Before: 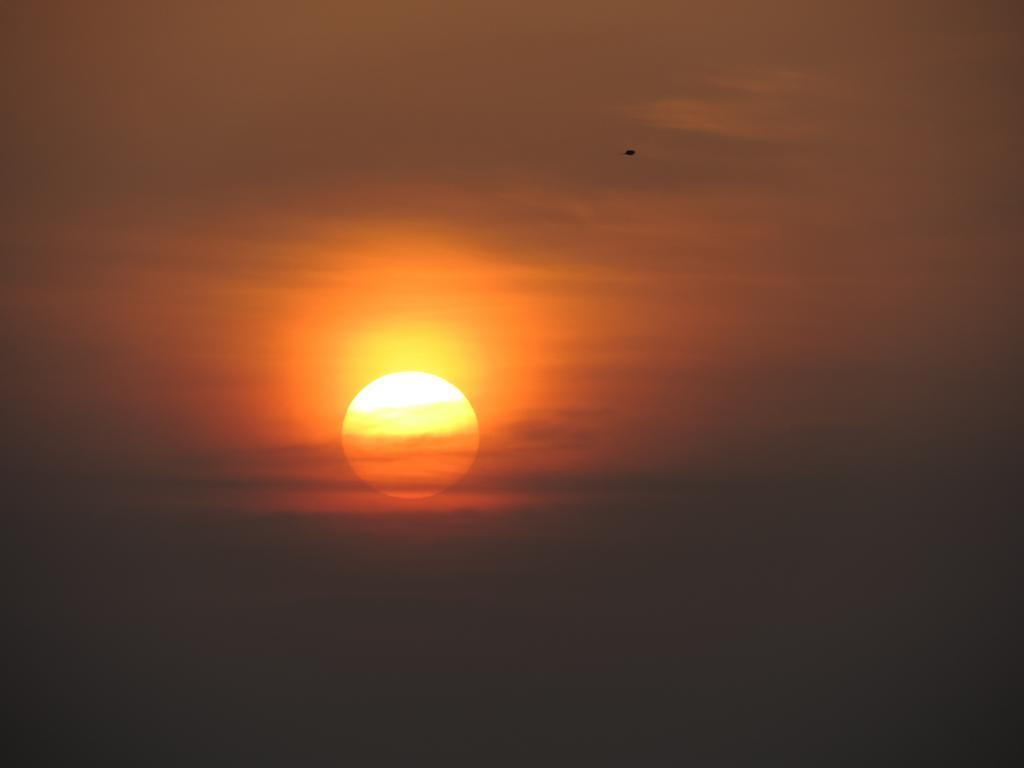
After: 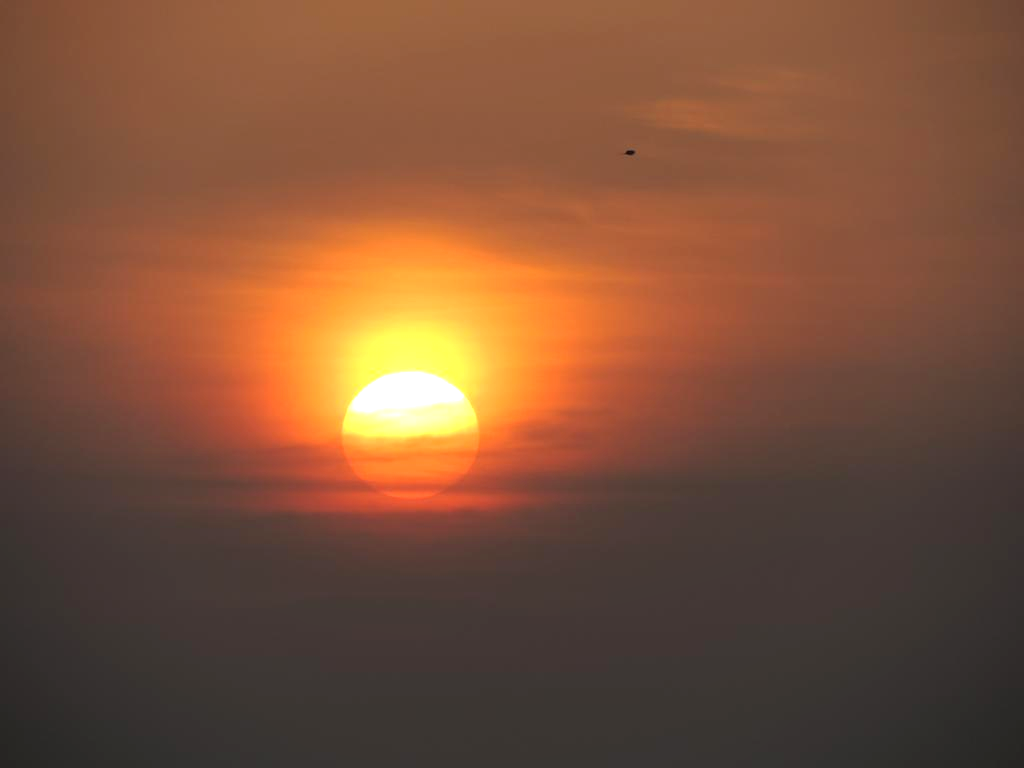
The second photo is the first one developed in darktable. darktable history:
exposure: exposure 0.6 EV, compensate highlight preservation false
local contrast: mode bilateral grid, contrast 100, coarseness 100, detail 94%, midtone range 0.2
